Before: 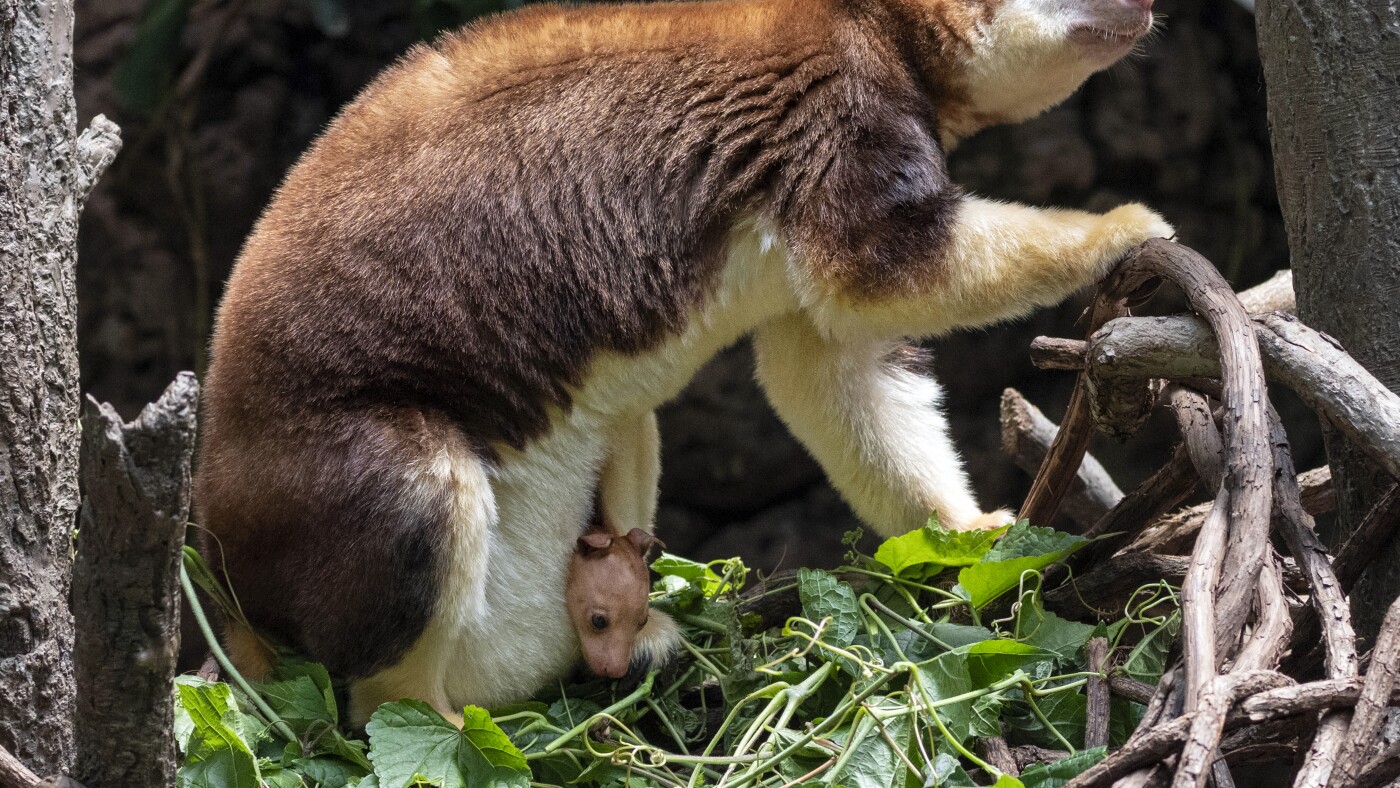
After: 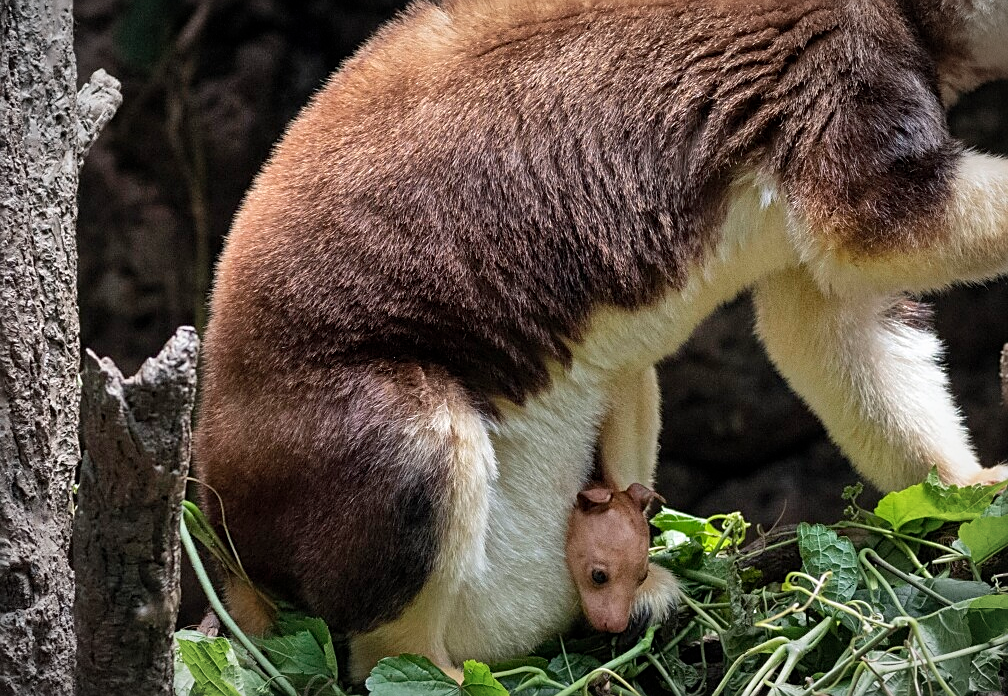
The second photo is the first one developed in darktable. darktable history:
sharpen: on, module defaults
crop: top 5.768%, right 27.881%, bottom 5.761%
vignetting: fall-off start 81.82%, fall-off radius 61.4%, automatic ratio true, width/height ratio 1.42
shadows and highlights: shadows 48.88, highlights -41.81, soften with gaussian
contrast brightness saturation: saturation -0.058
